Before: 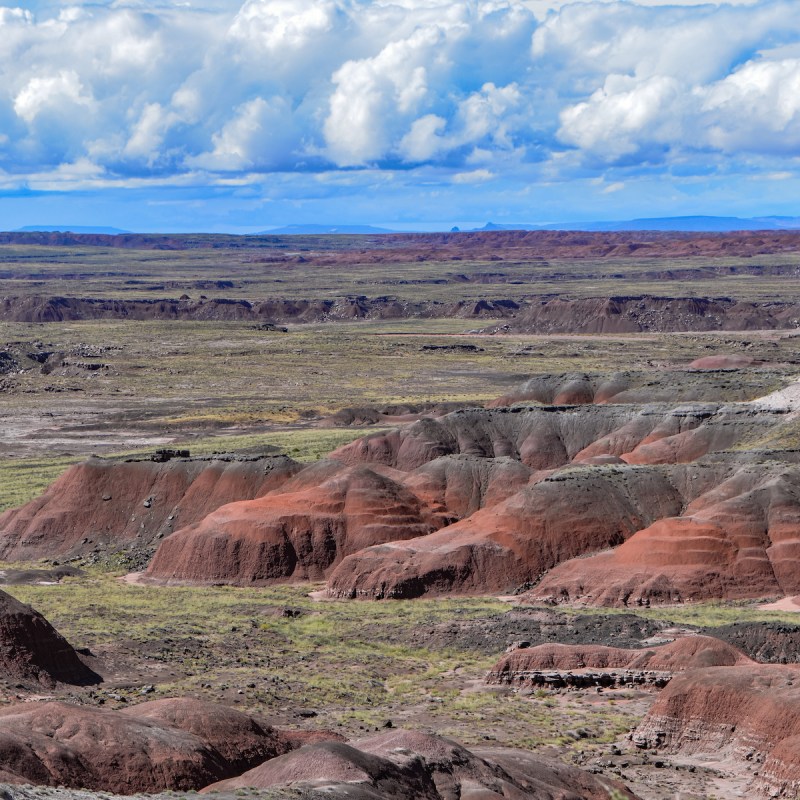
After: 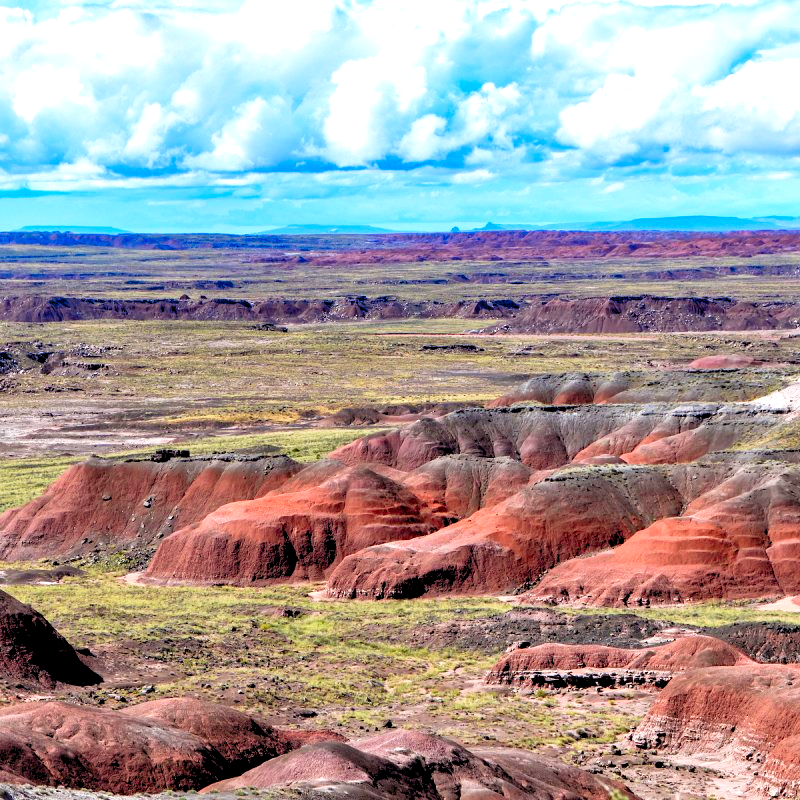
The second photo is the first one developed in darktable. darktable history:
velvia: strength 21.76%
contrast brightness saturation: contrast 0.195, brightness -0.11, saturation 0.209
levels: levels [0.036, 0.364, 0.827]
